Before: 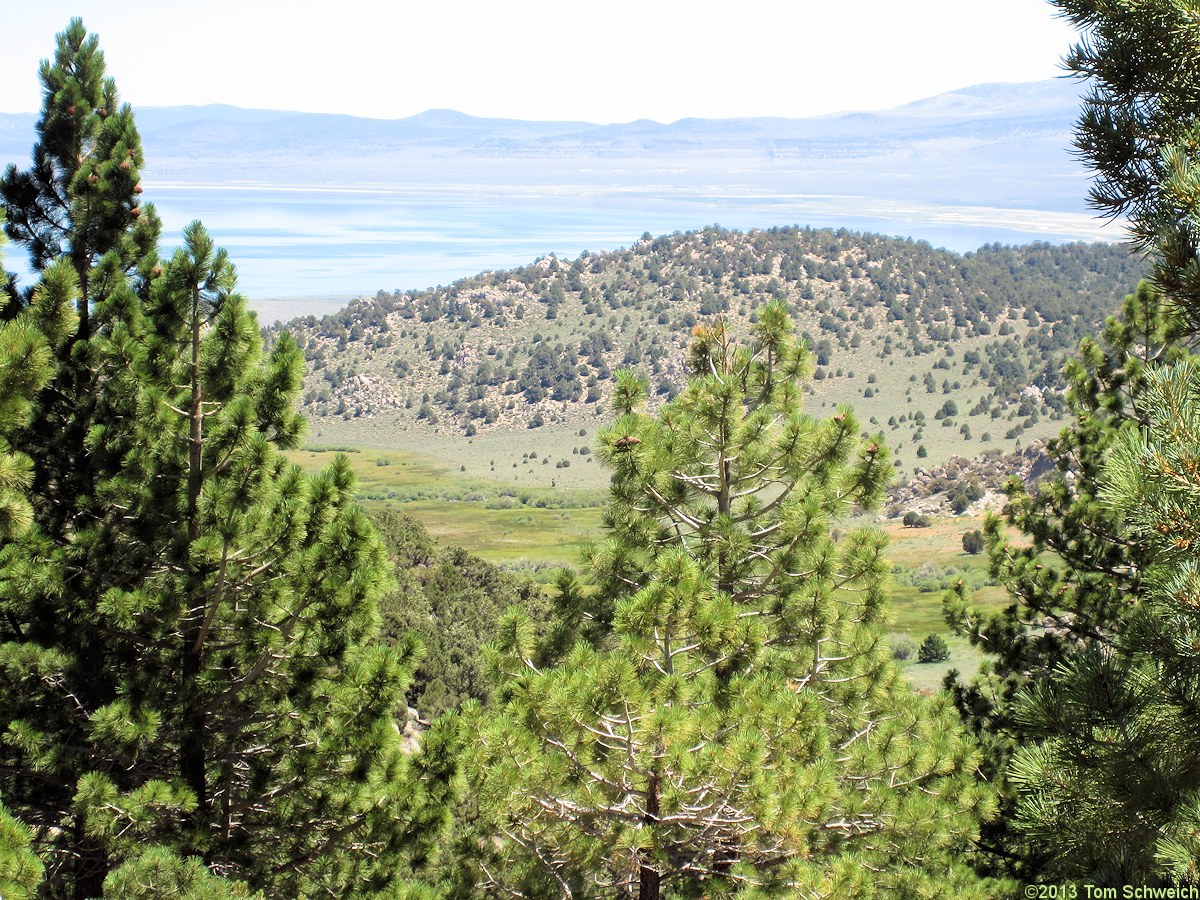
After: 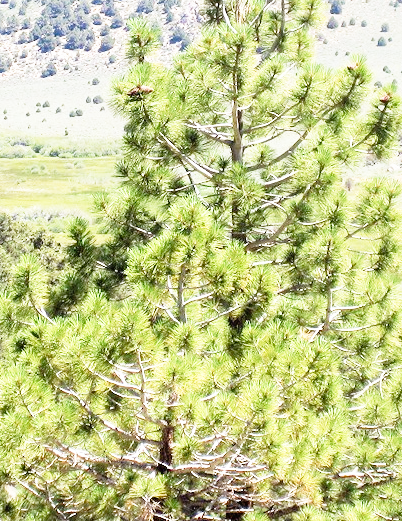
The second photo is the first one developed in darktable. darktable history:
base curve: curves: ch0 [(0, 0) (0.012, 0.01) (0.073, 0.168) (0.31, 0.711) (0.645, 0.957) (1, 1)], preserve colors none
crop: left 40.635%, top 39.107%, right 25.784%, bottom 3.002%
color calibration: illuminant as shot in camera, x 0.358, y 0.373, temperature 4628.91 K, saturation algorithm version 1 (2020)
